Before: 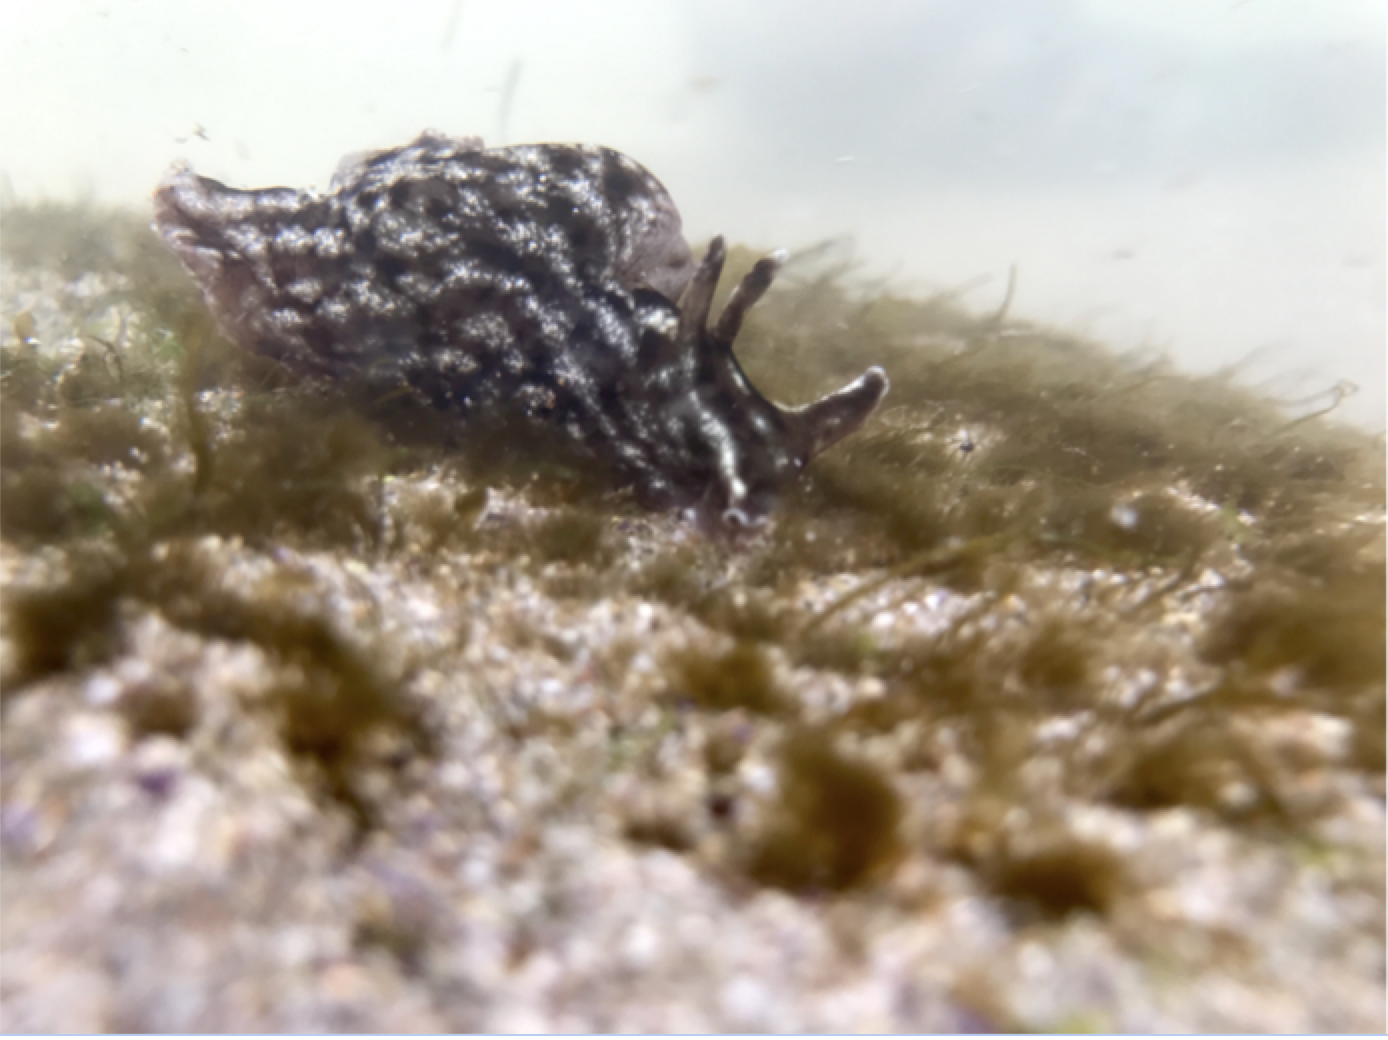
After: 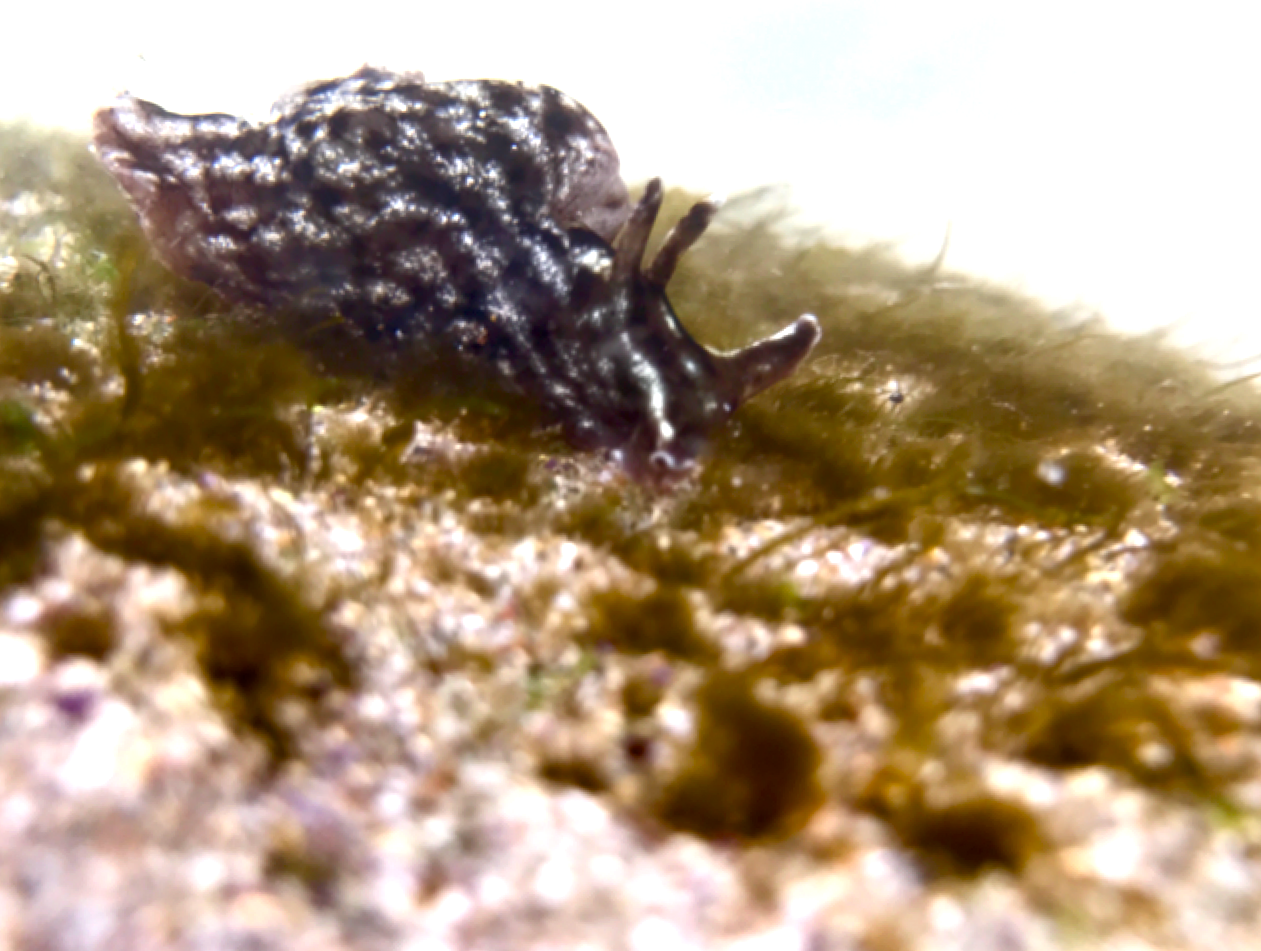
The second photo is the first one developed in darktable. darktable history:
crop and rotate: angle -2.11°, left 3.156%, top 3.592%, right 1.574%, bottom 0.543%
color balance rgb: global offset › luminance -0.411%, perceptual saturation grading › global saturation 34.826%, perceptual saturation grading › highlights -29.985%, perceptual saturation grading › shadows 36.202%, perceptual brilliance grading › global brilliance 14.918%, perceptual brilliance grading › shadows -34.385%, contrast 5.502%
contrast brightness saturation: saturation 0.184
